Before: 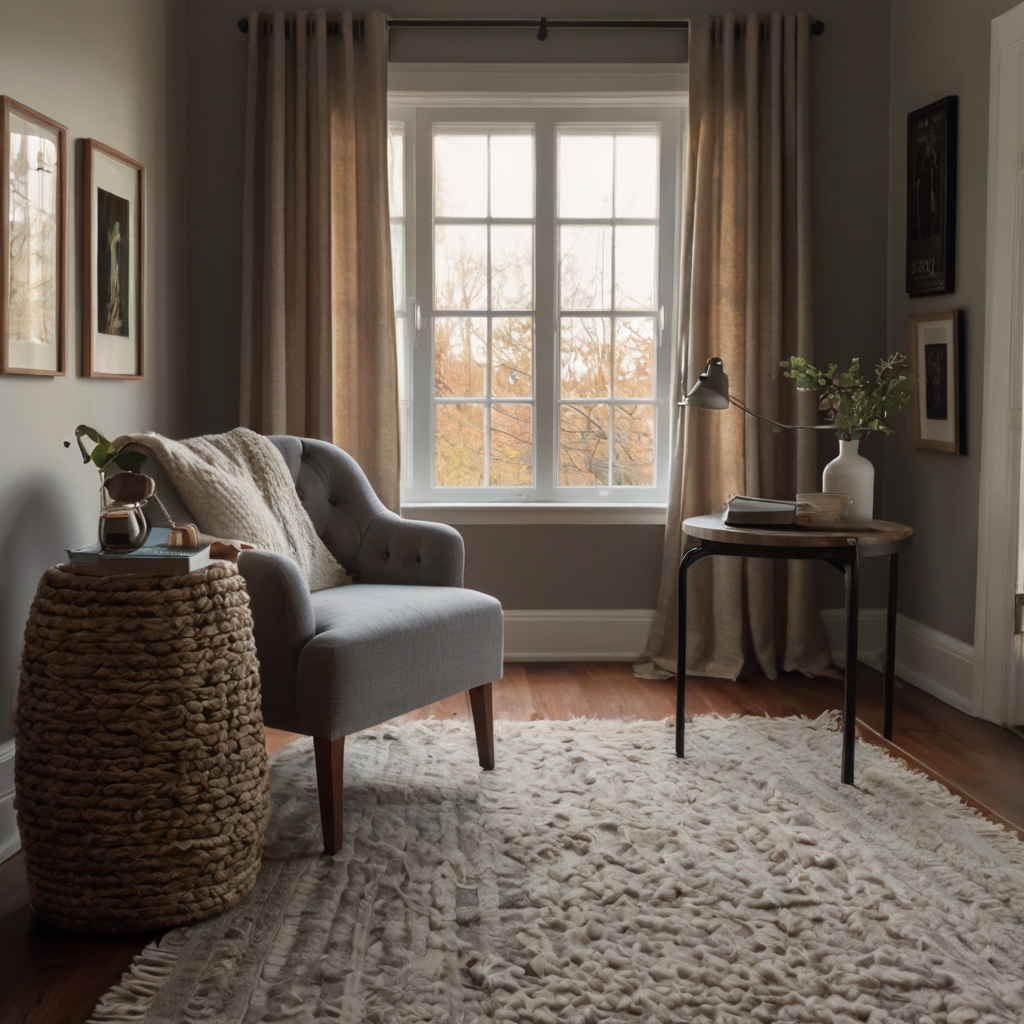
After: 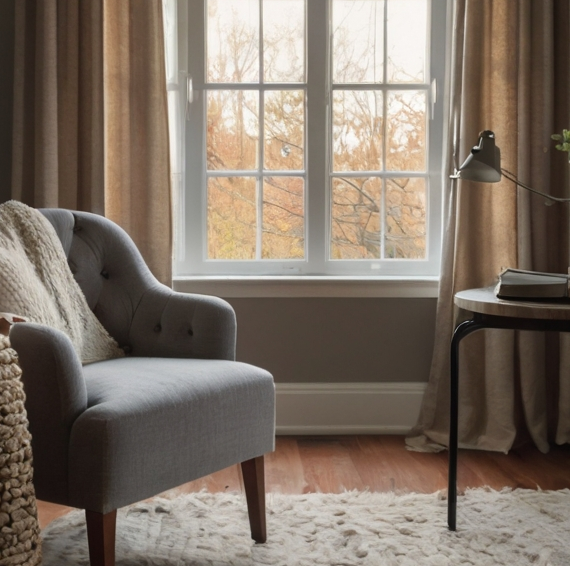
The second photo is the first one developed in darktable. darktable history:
crop and rotate: left 22.283%, top 22.249%, right 22.029%, bottom 22.414%
